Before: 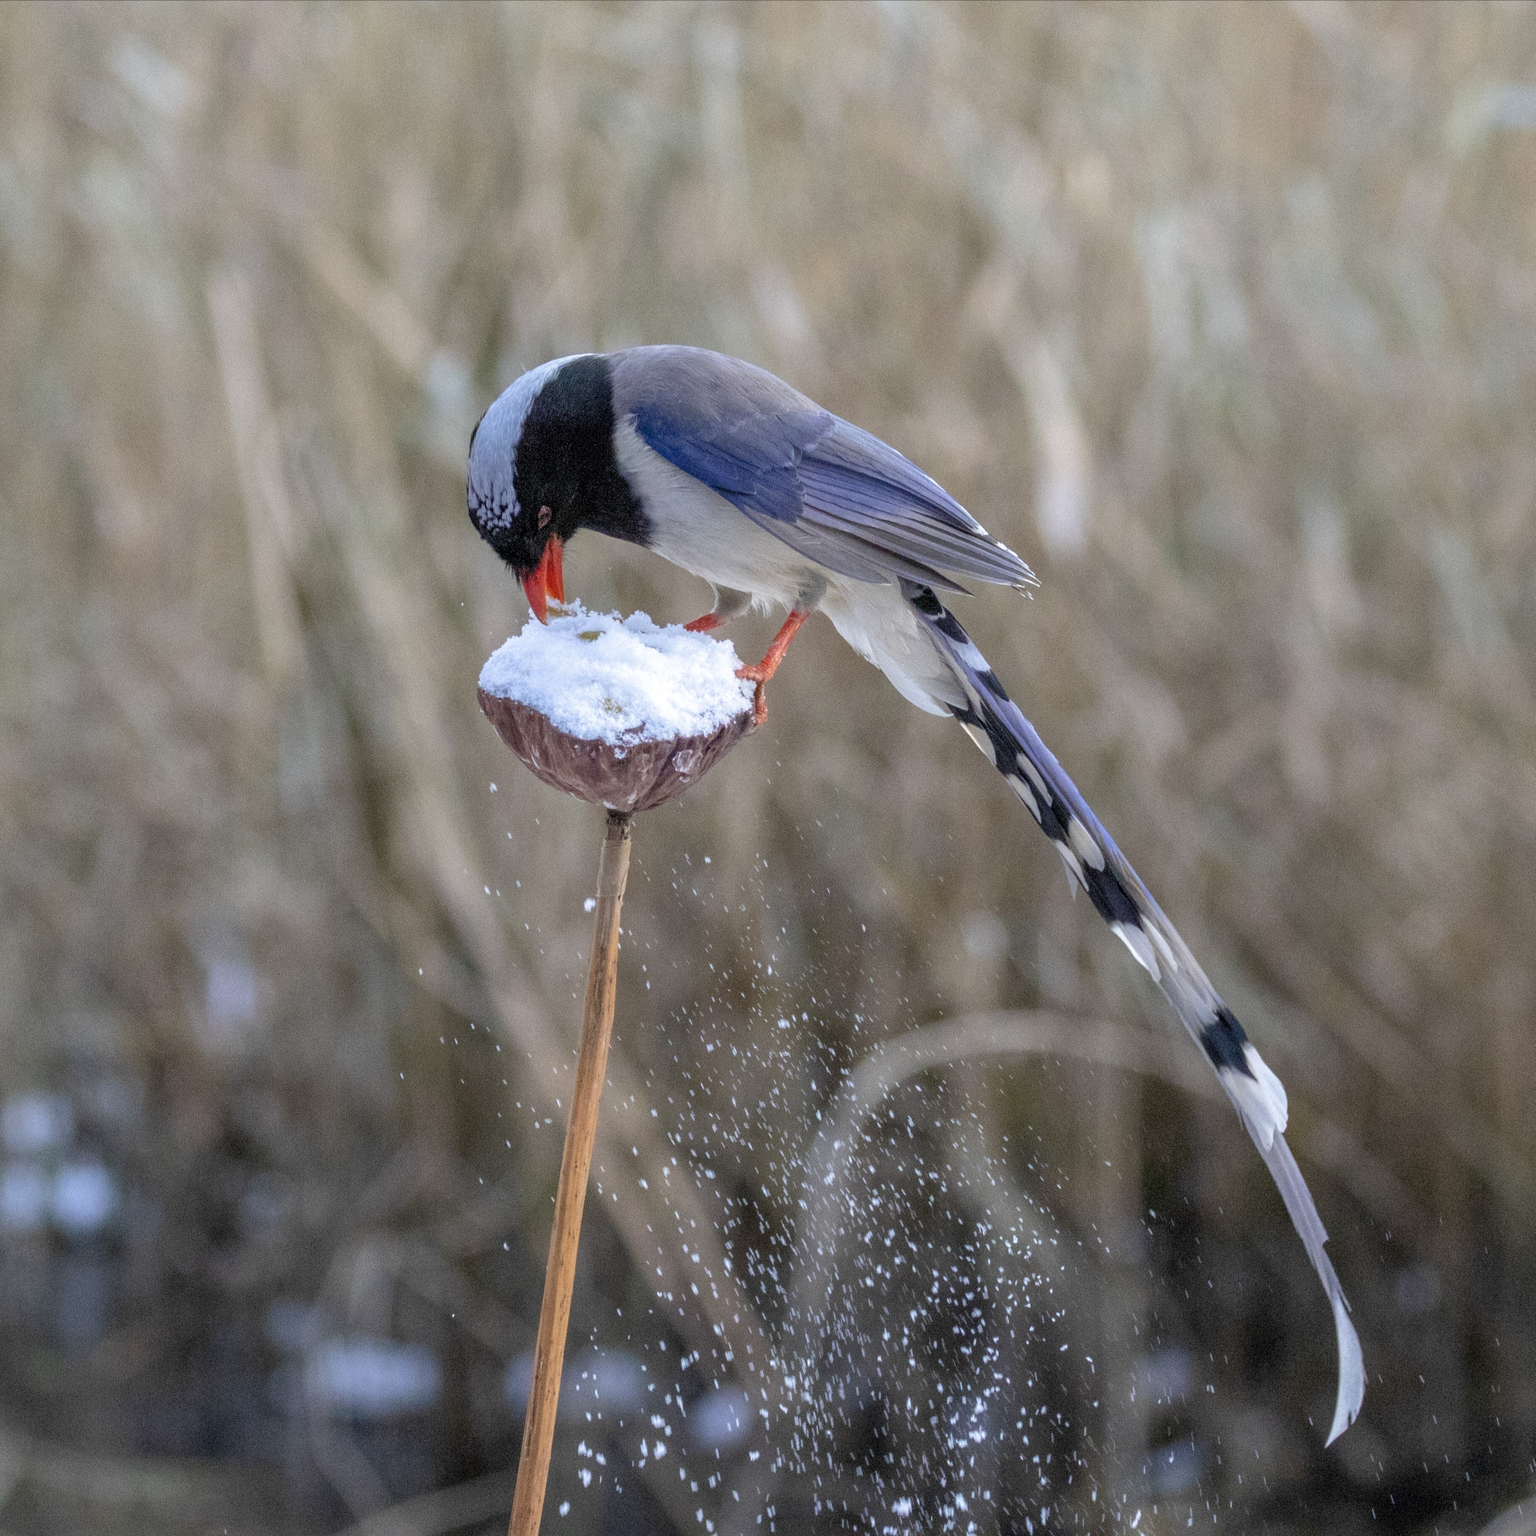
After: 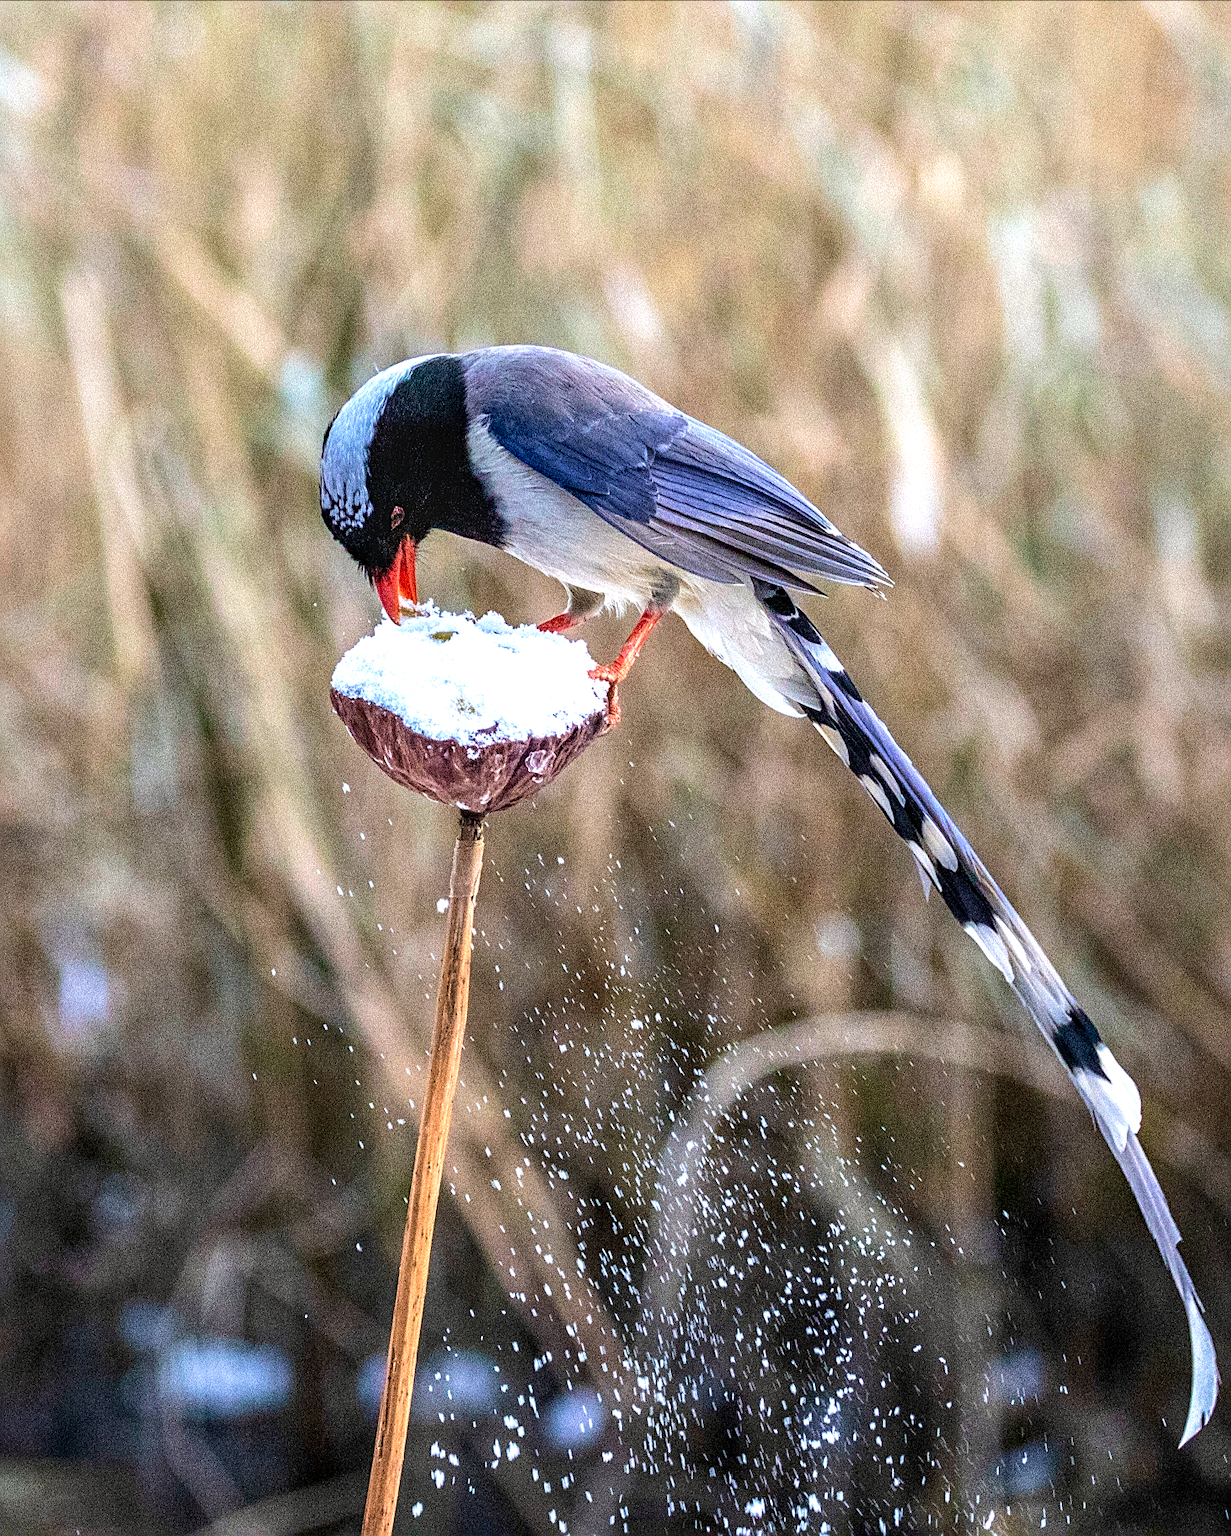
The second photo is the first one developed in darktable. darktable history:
crop and rotate: left 9.597%, right 10.195%
local contrast: detail 110%
tone equalizer: -8 EV -1.08 EV, -7 EV -1.01 EV, -6 EV -0.867 EV, -5 EV -0.578 EV, -3 EV 0.578 EV, -2 EV 0.867 EV, -1 EV 1.01 EV, +0 EV 1.08 EV, edges refinement/feathering 500, mask exposure compensation -1.57 EV, preserve details no
velvia: strength 45%
contrast equalizer: octaves 7, y [[0.524 ×6], [0.512 ×6], [0.379 ×6], [0 ×6], [0 ×6]]
sharpen: amount 0.55
haze removal: compatibility mode true, adaptive false
